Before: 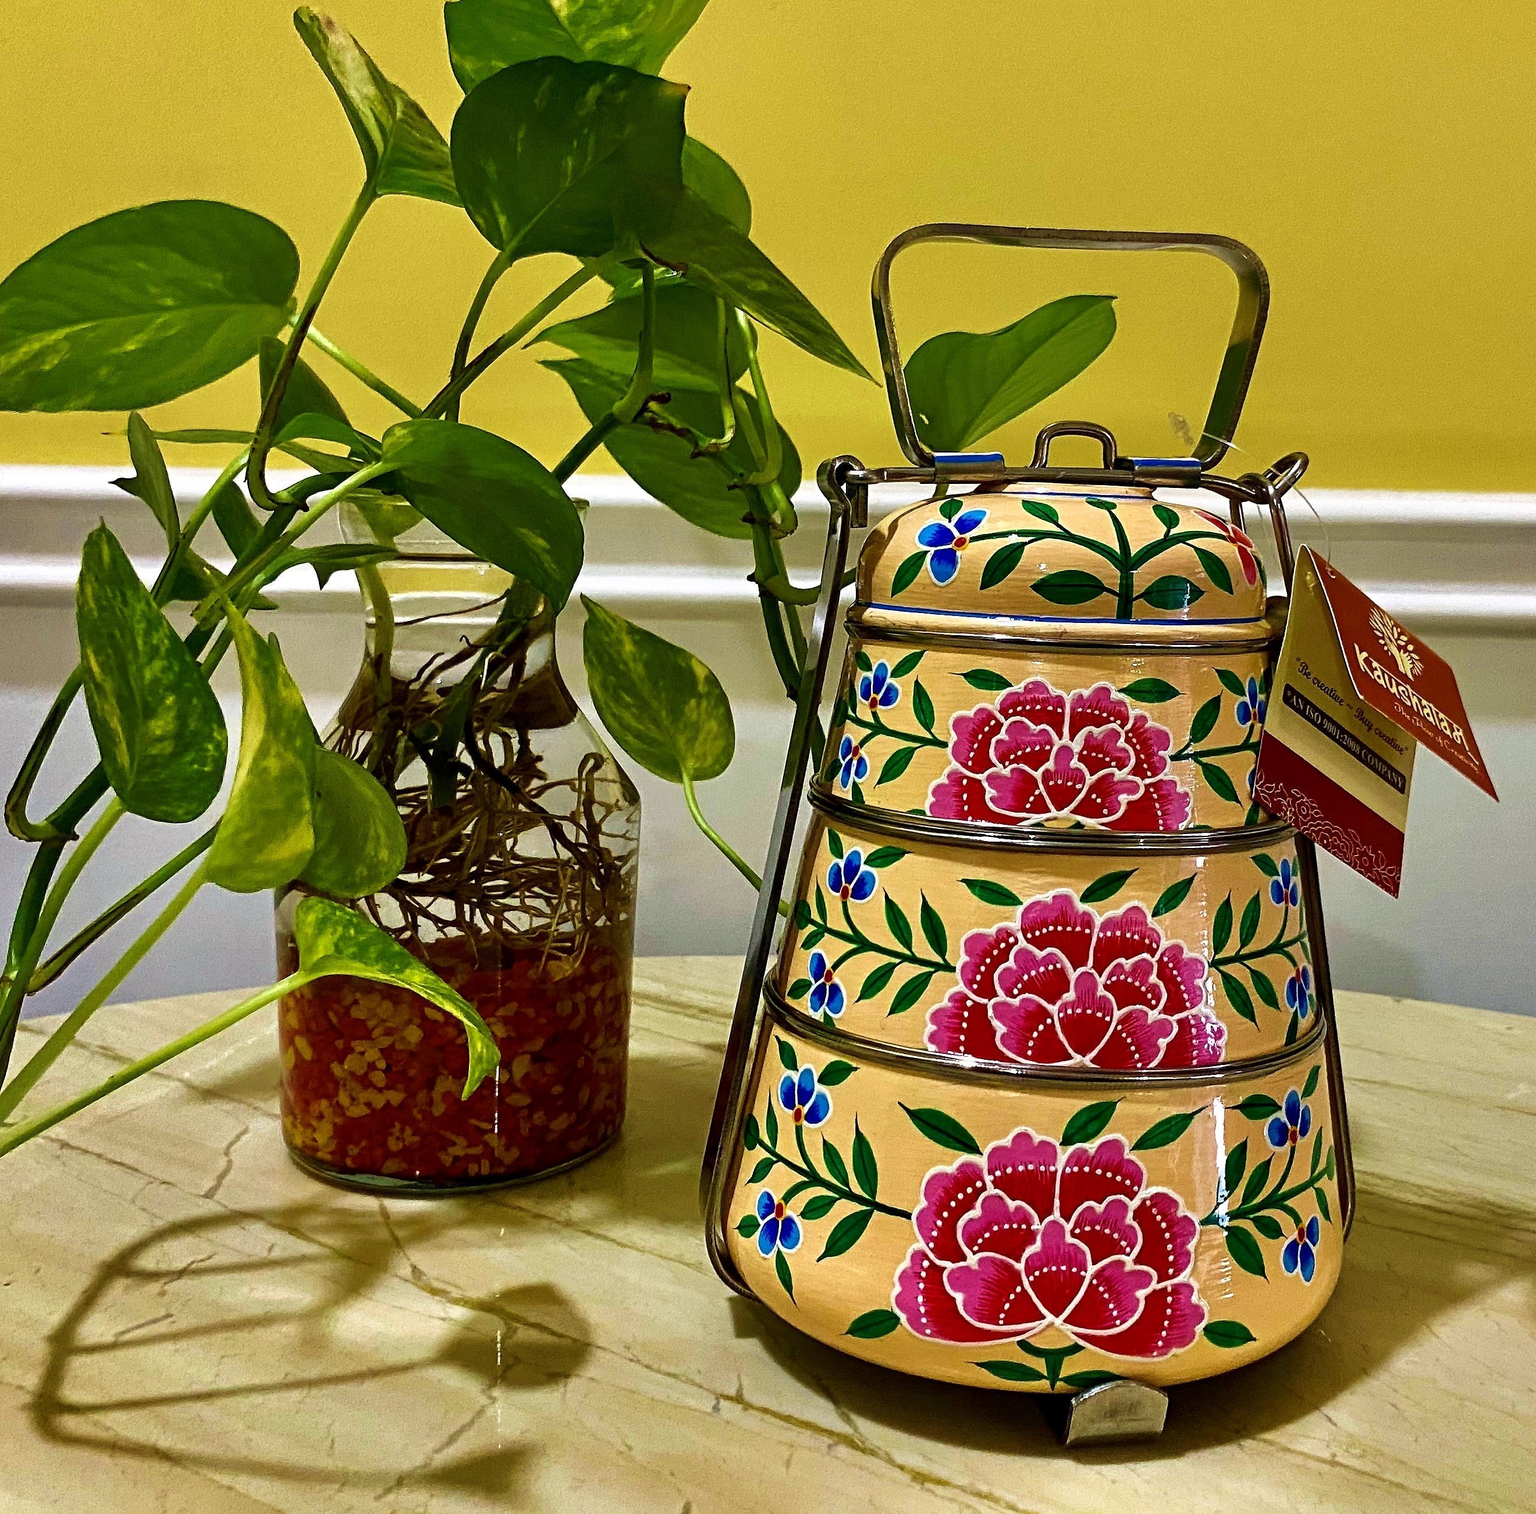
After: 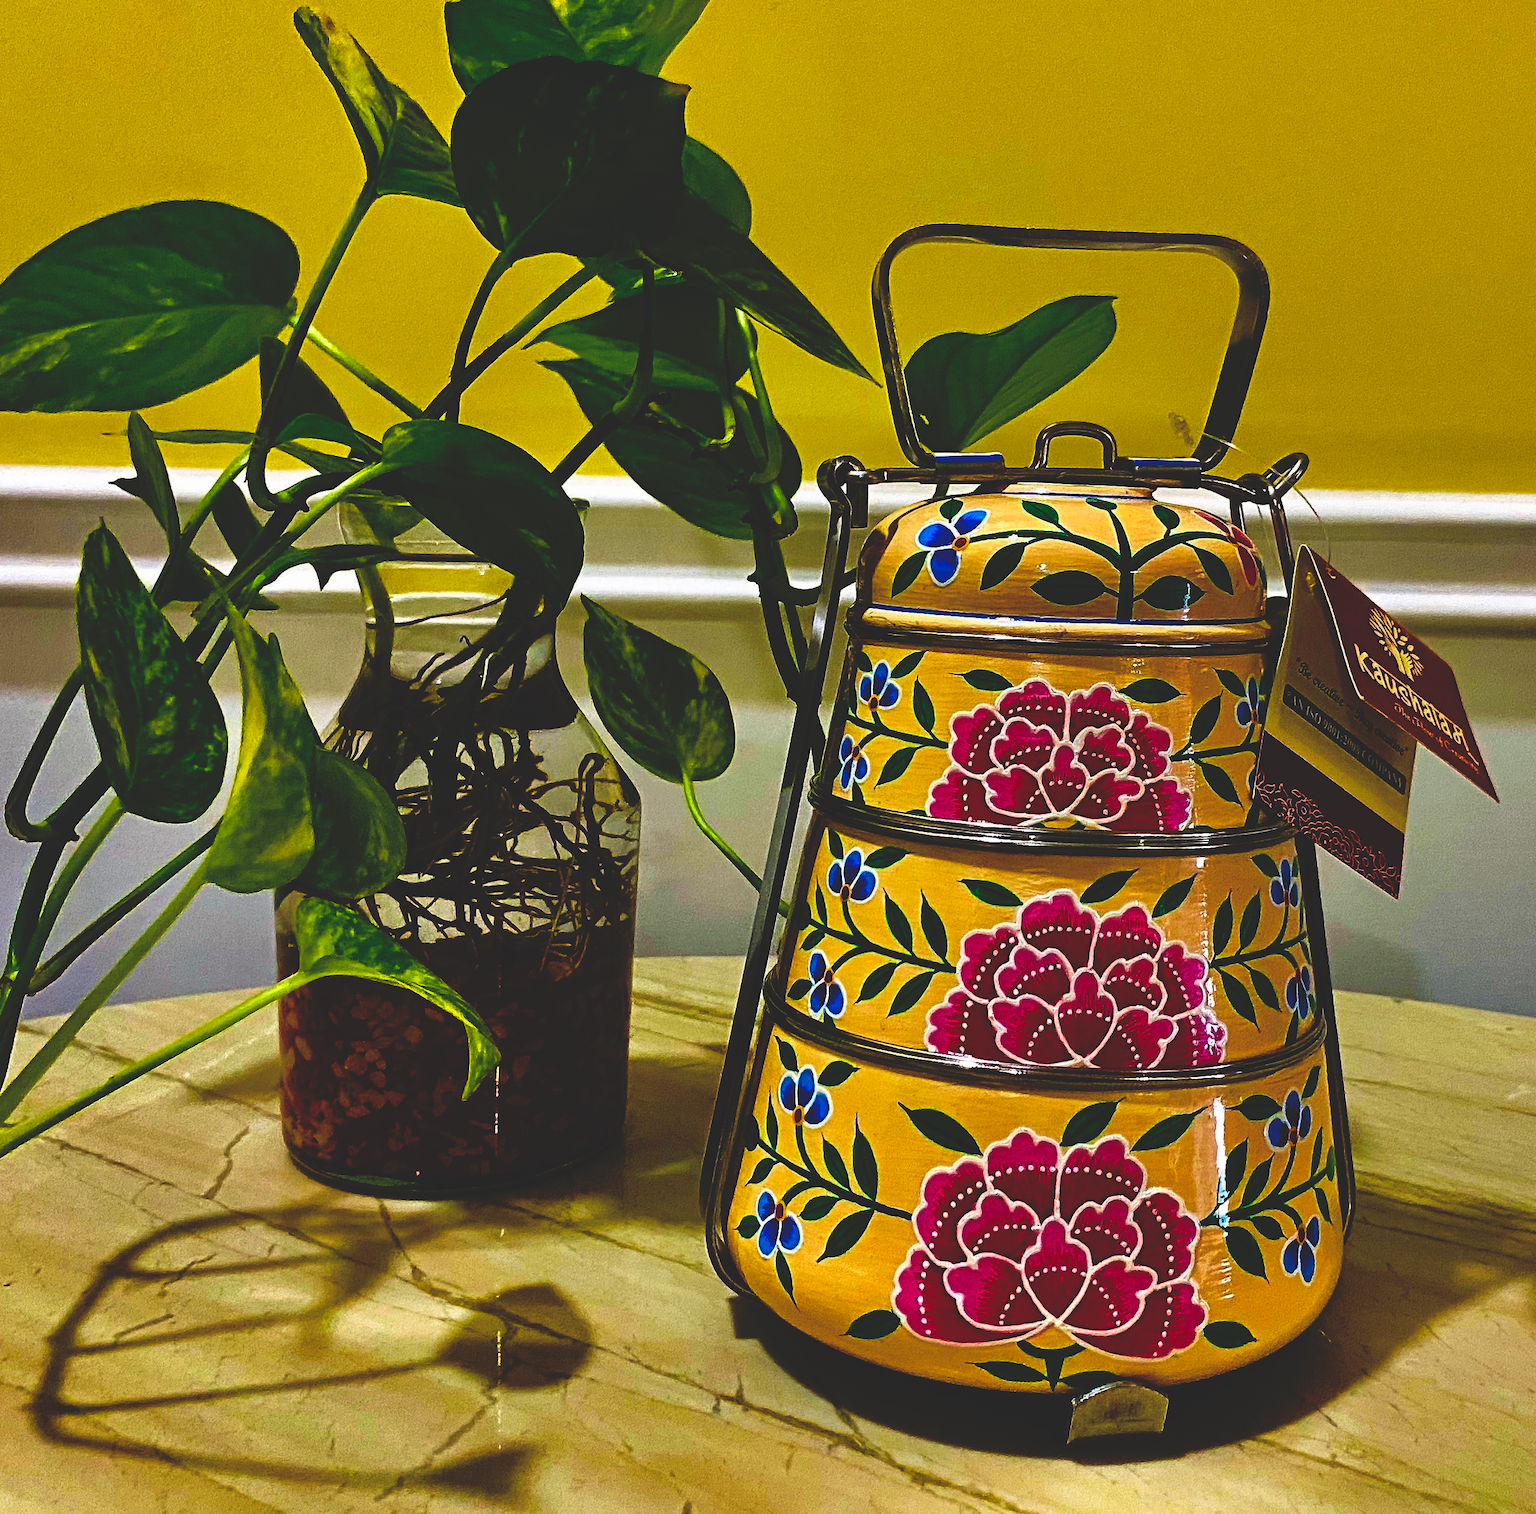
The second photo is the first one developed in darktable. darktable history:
exposure: exposure -0.021 EV, compensate highlight preservation false
color balance rgb: linear chroma grading › global chroma 8.33%, perceptual saturation grading › global saturation 18.52%, global vibrance 7.87%
base curve: curves: ch0 [(0, 0.02) (0.083, 0.036) (1, 1)], preserve colors none
